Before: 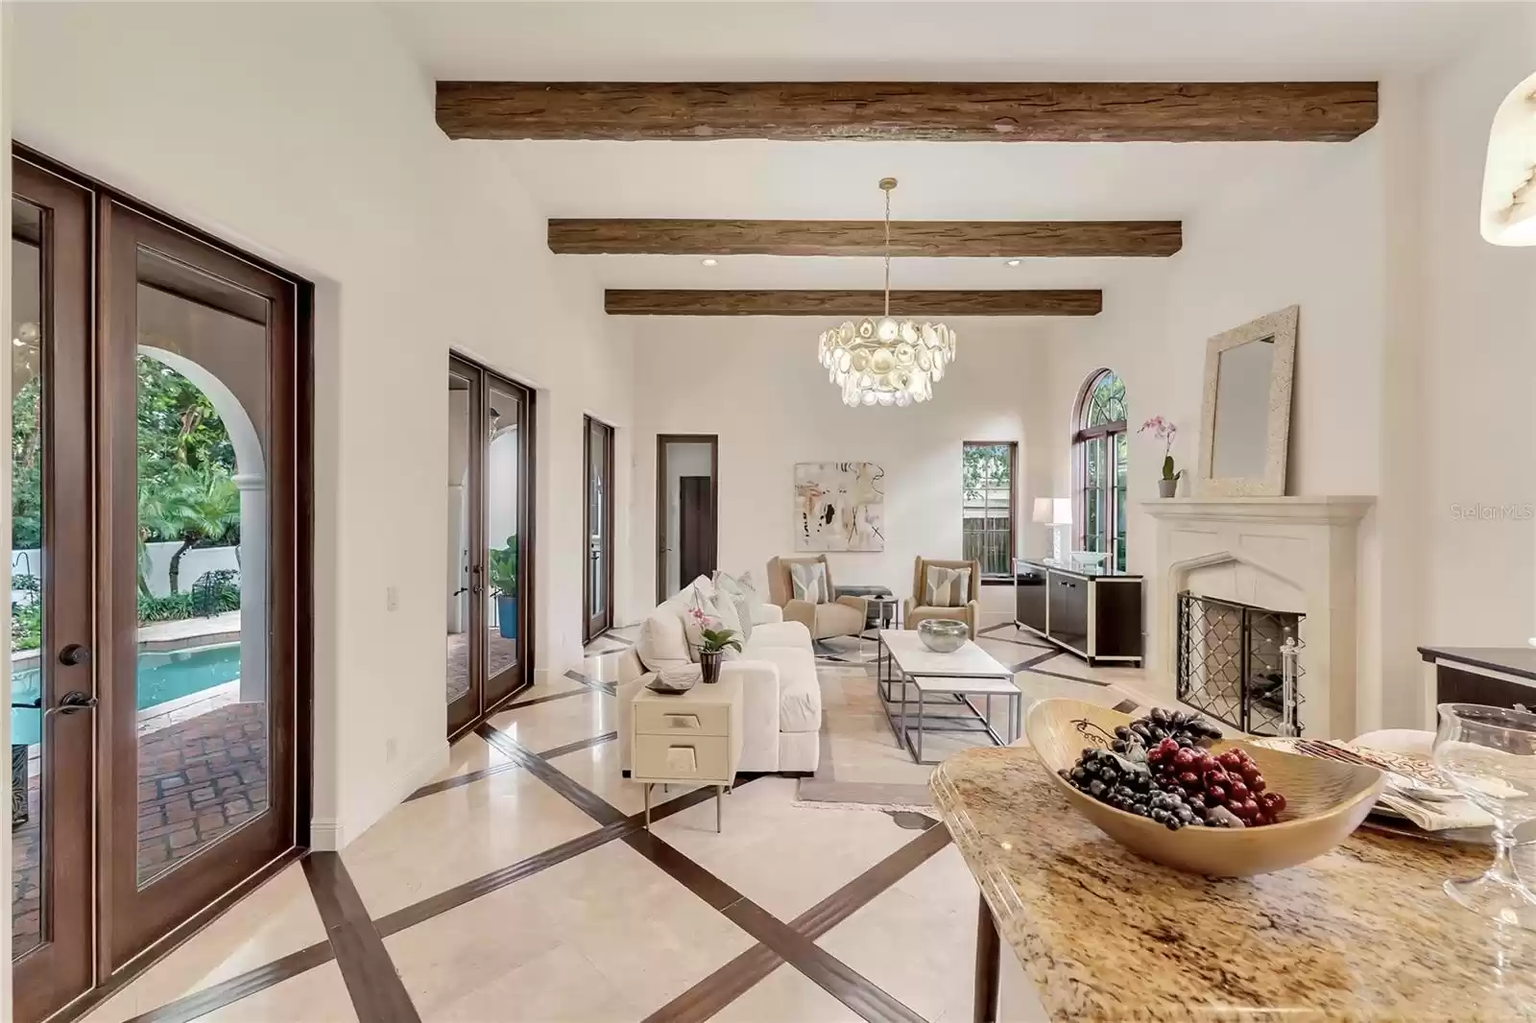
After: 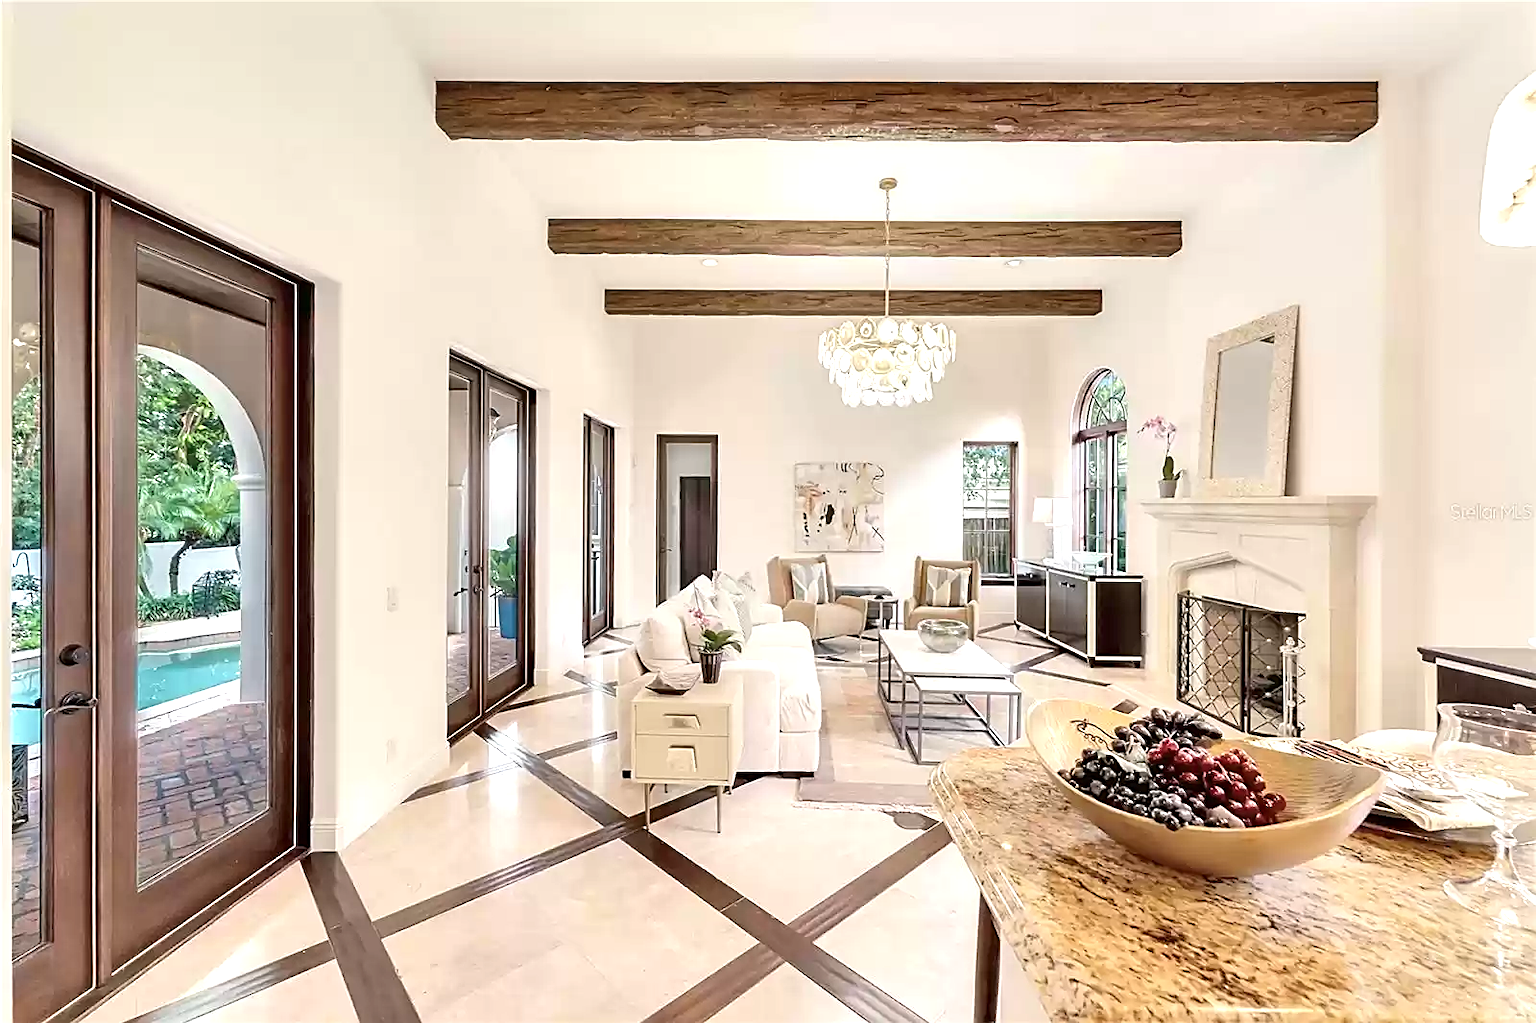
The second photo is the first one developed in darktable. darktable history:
exposure: black level correction 0, exposure 0.7 EV, compensate highlight preservation false
sharpen: amount 0.491
